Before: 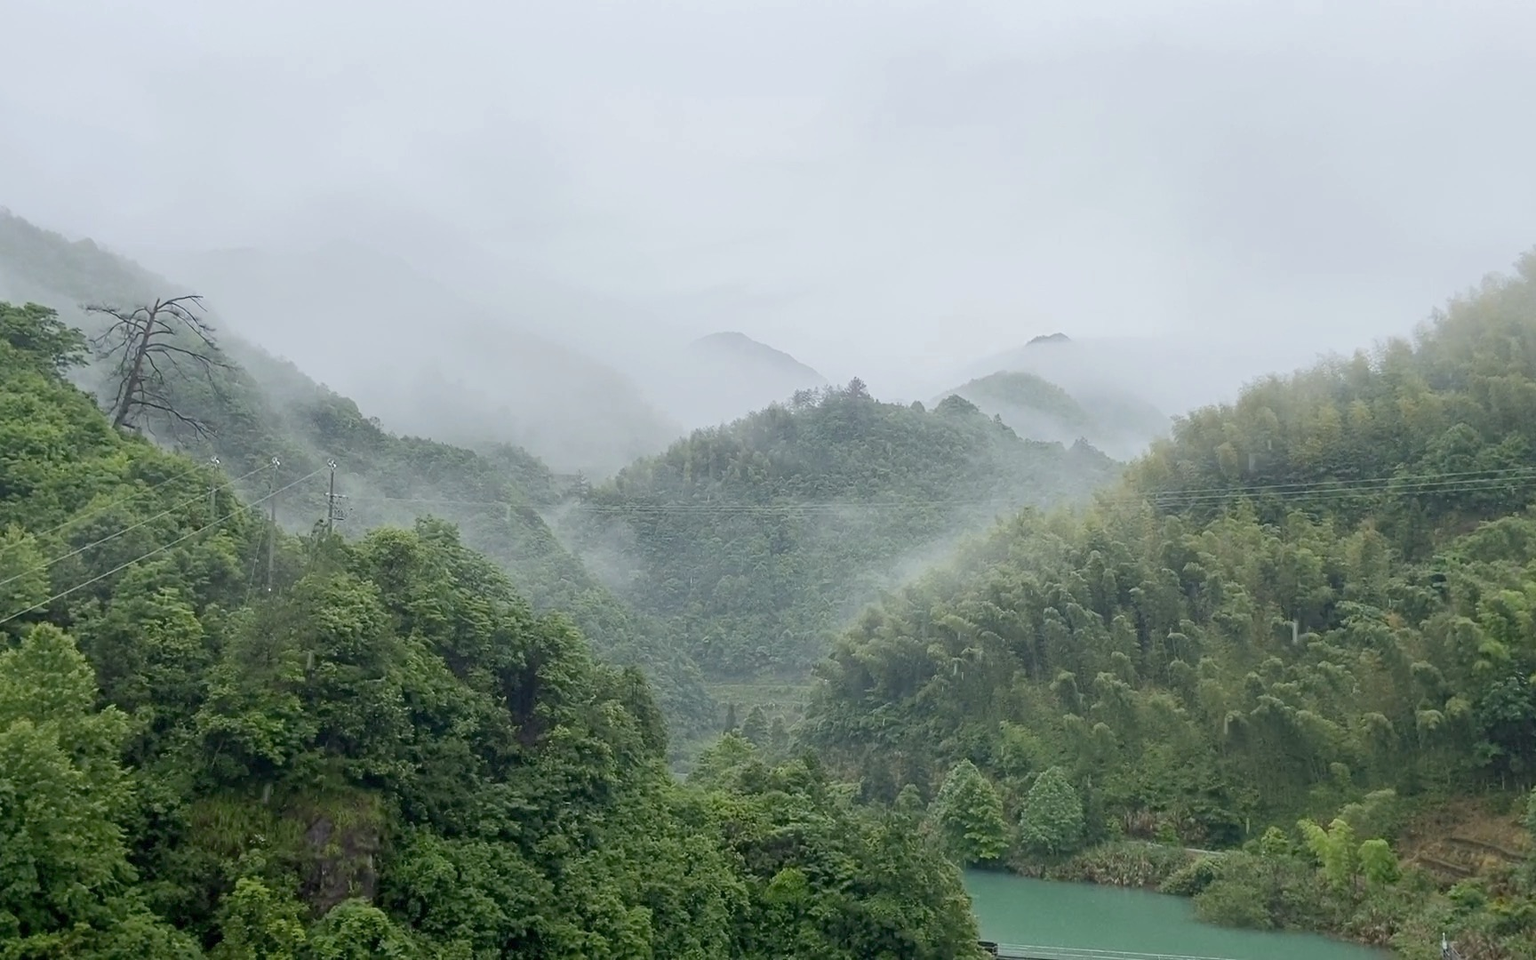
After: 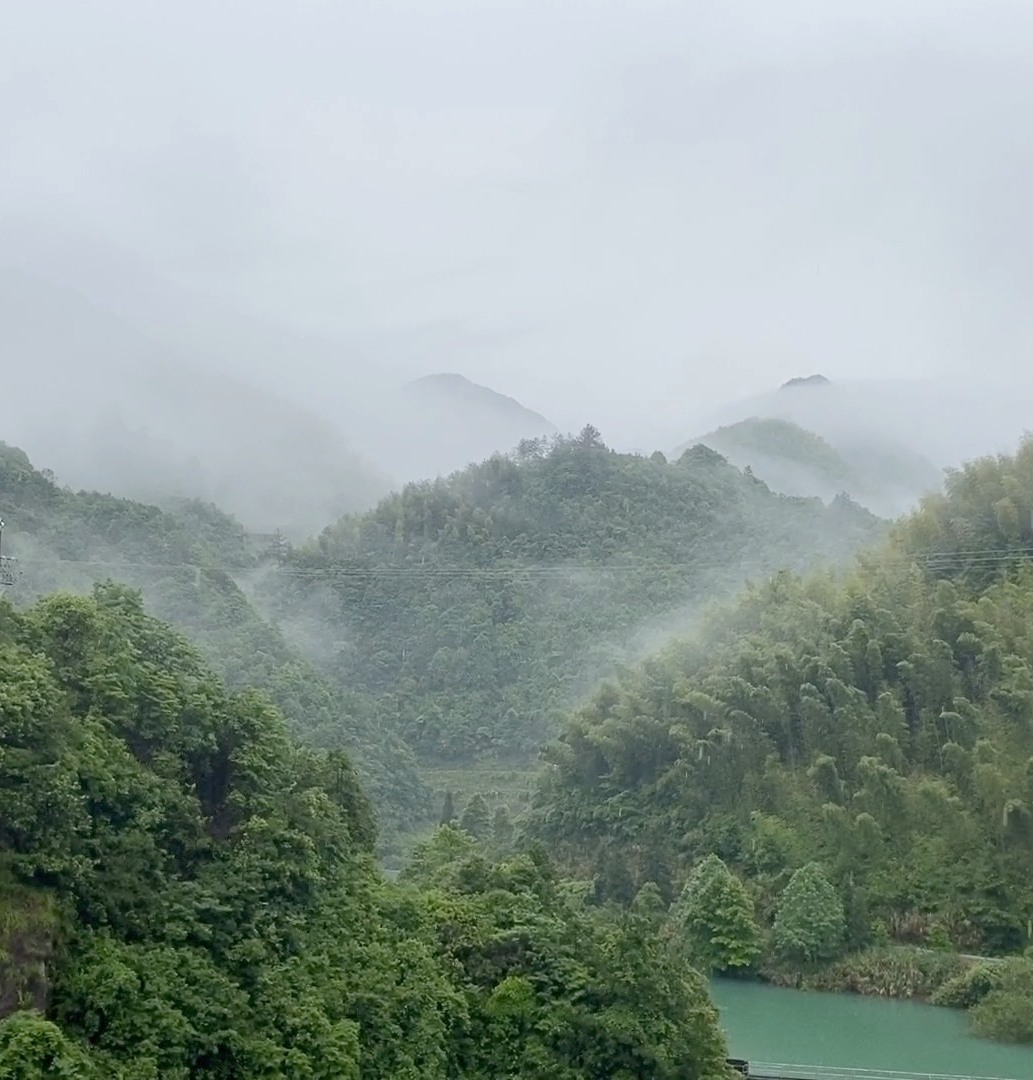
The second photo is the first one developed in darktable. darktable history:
crop and rotate: left 21.668%, right 18.528%
